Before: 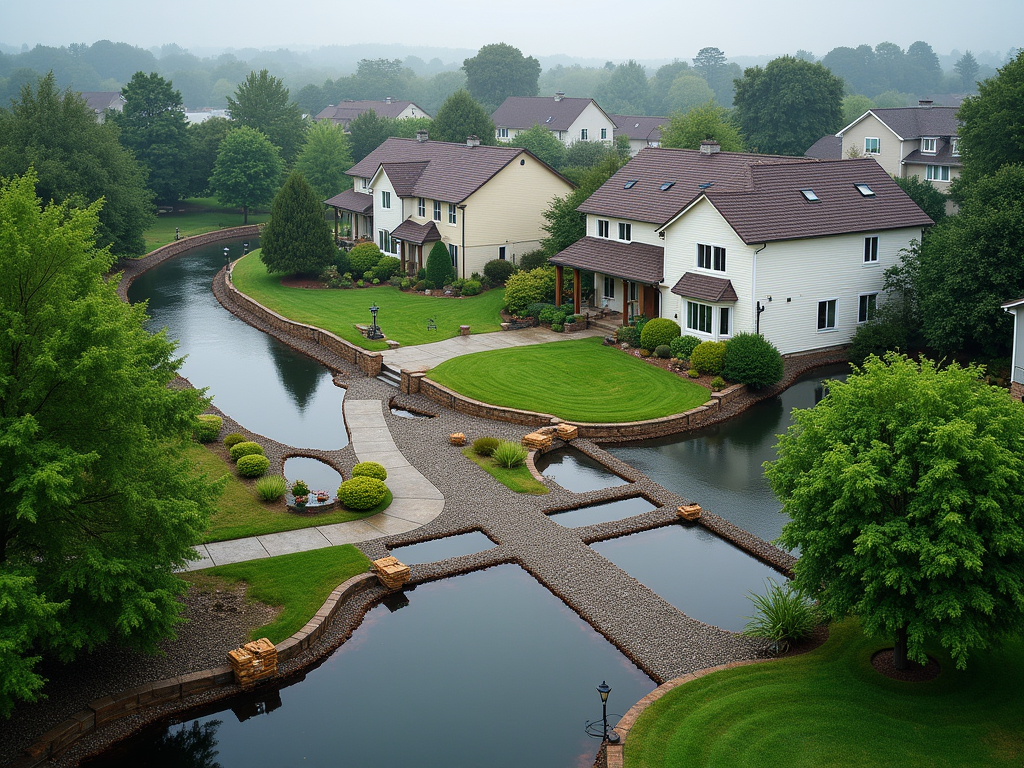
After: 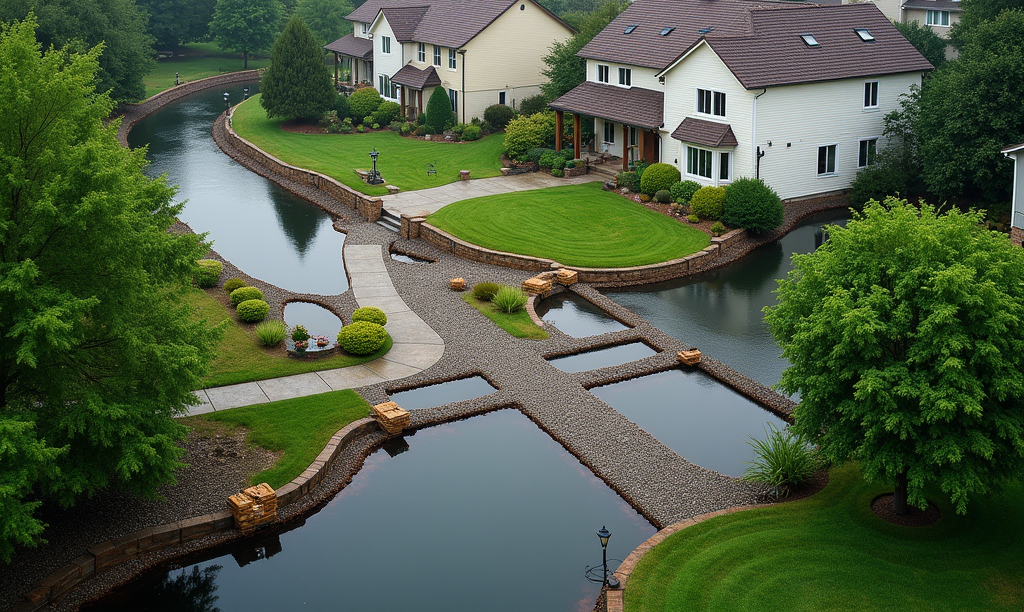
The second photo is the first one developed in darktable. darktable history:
crop and rotate: top 20.258%
